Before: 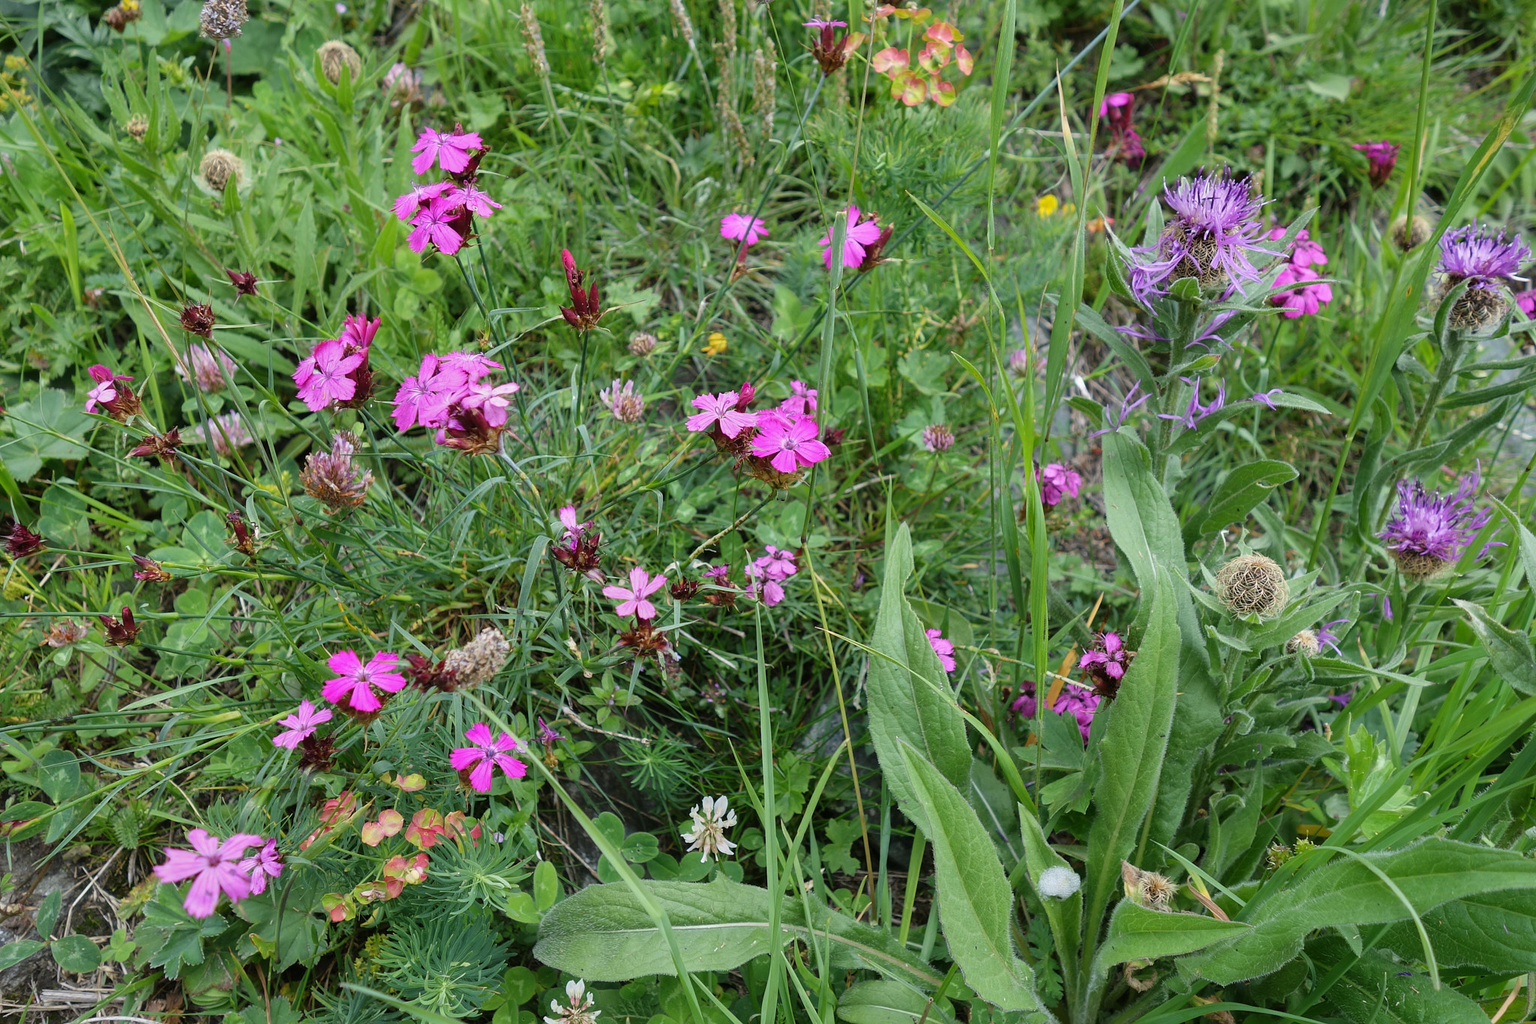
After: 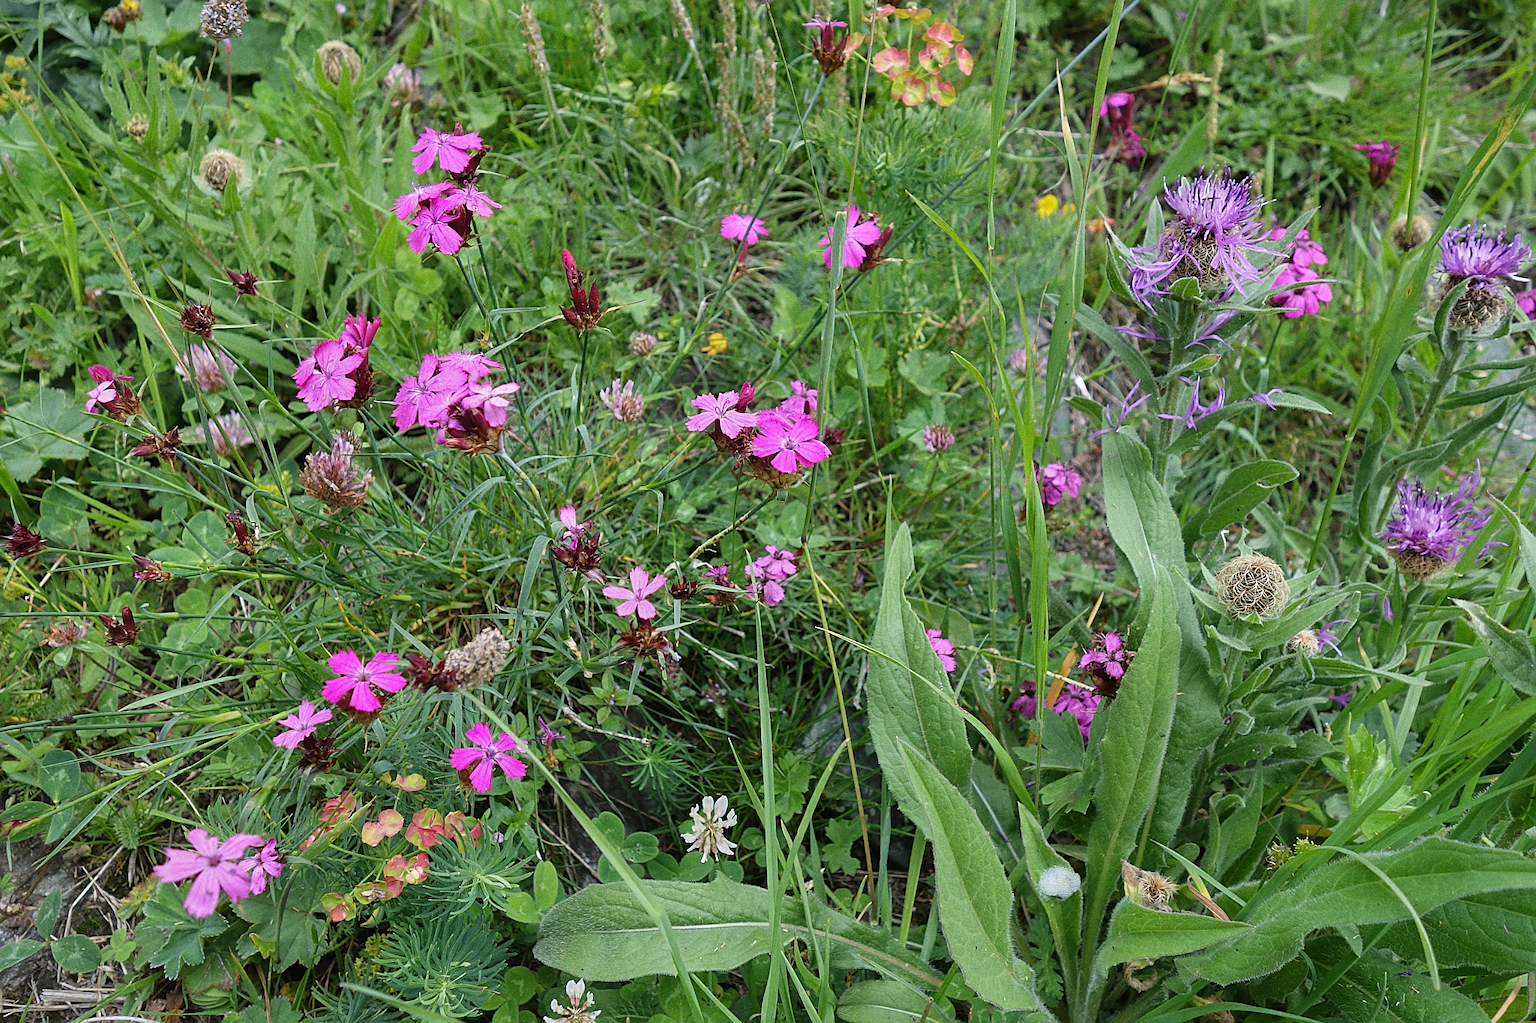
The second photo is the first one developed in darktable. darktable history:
sharpen: on, module defaults
grain: on, module defaults
